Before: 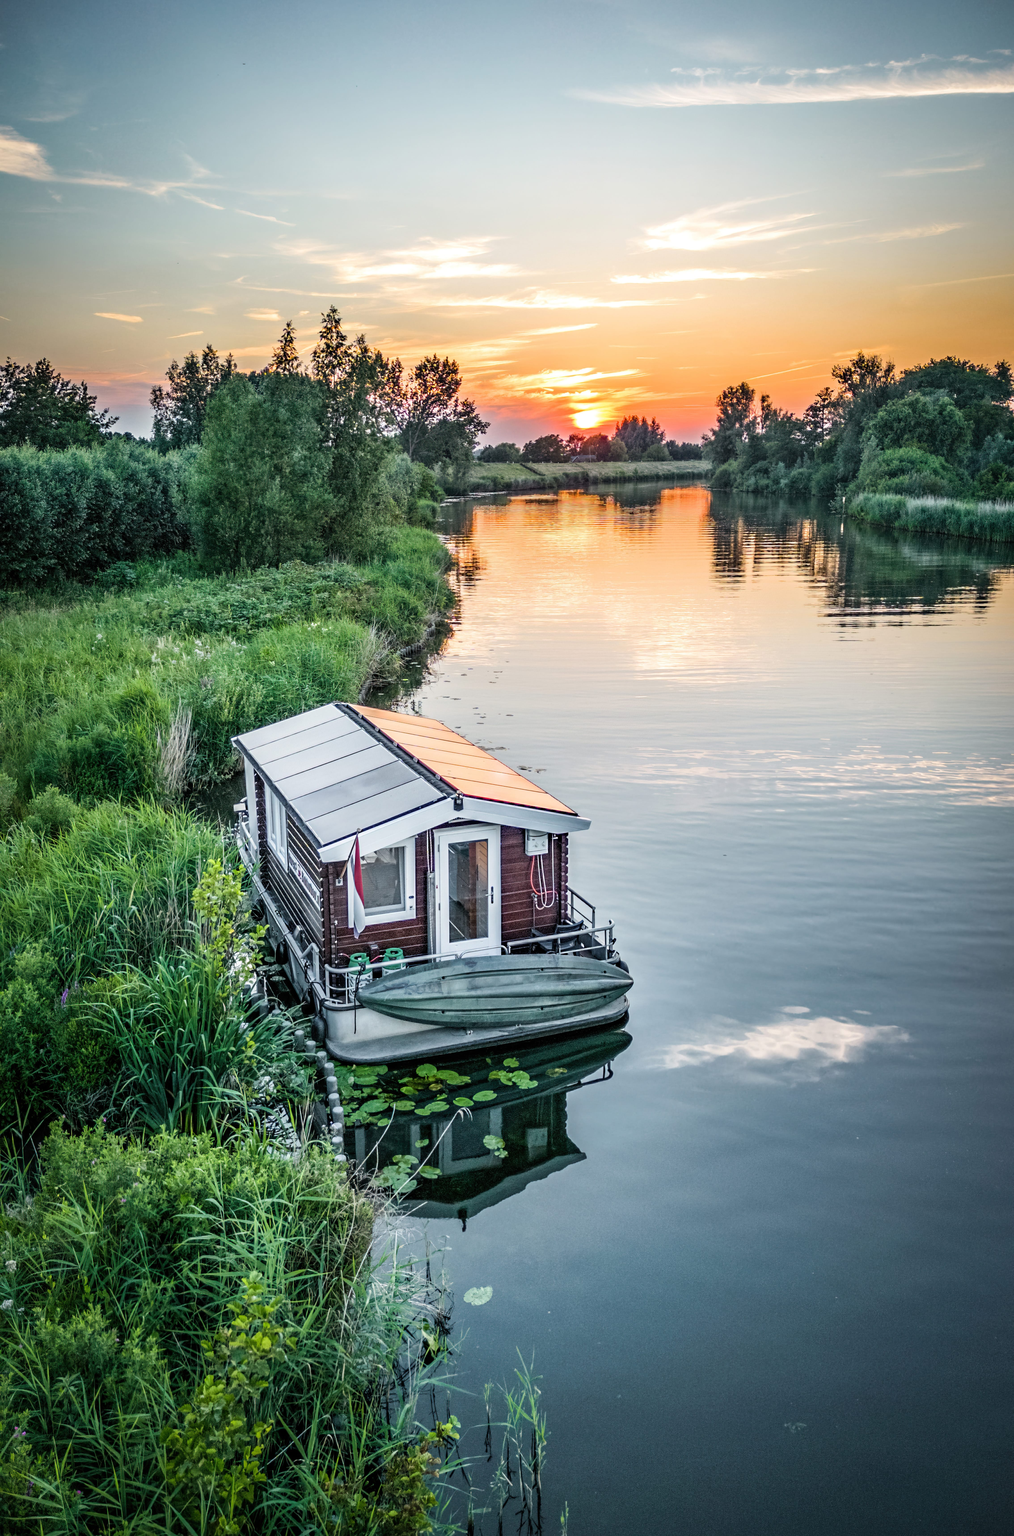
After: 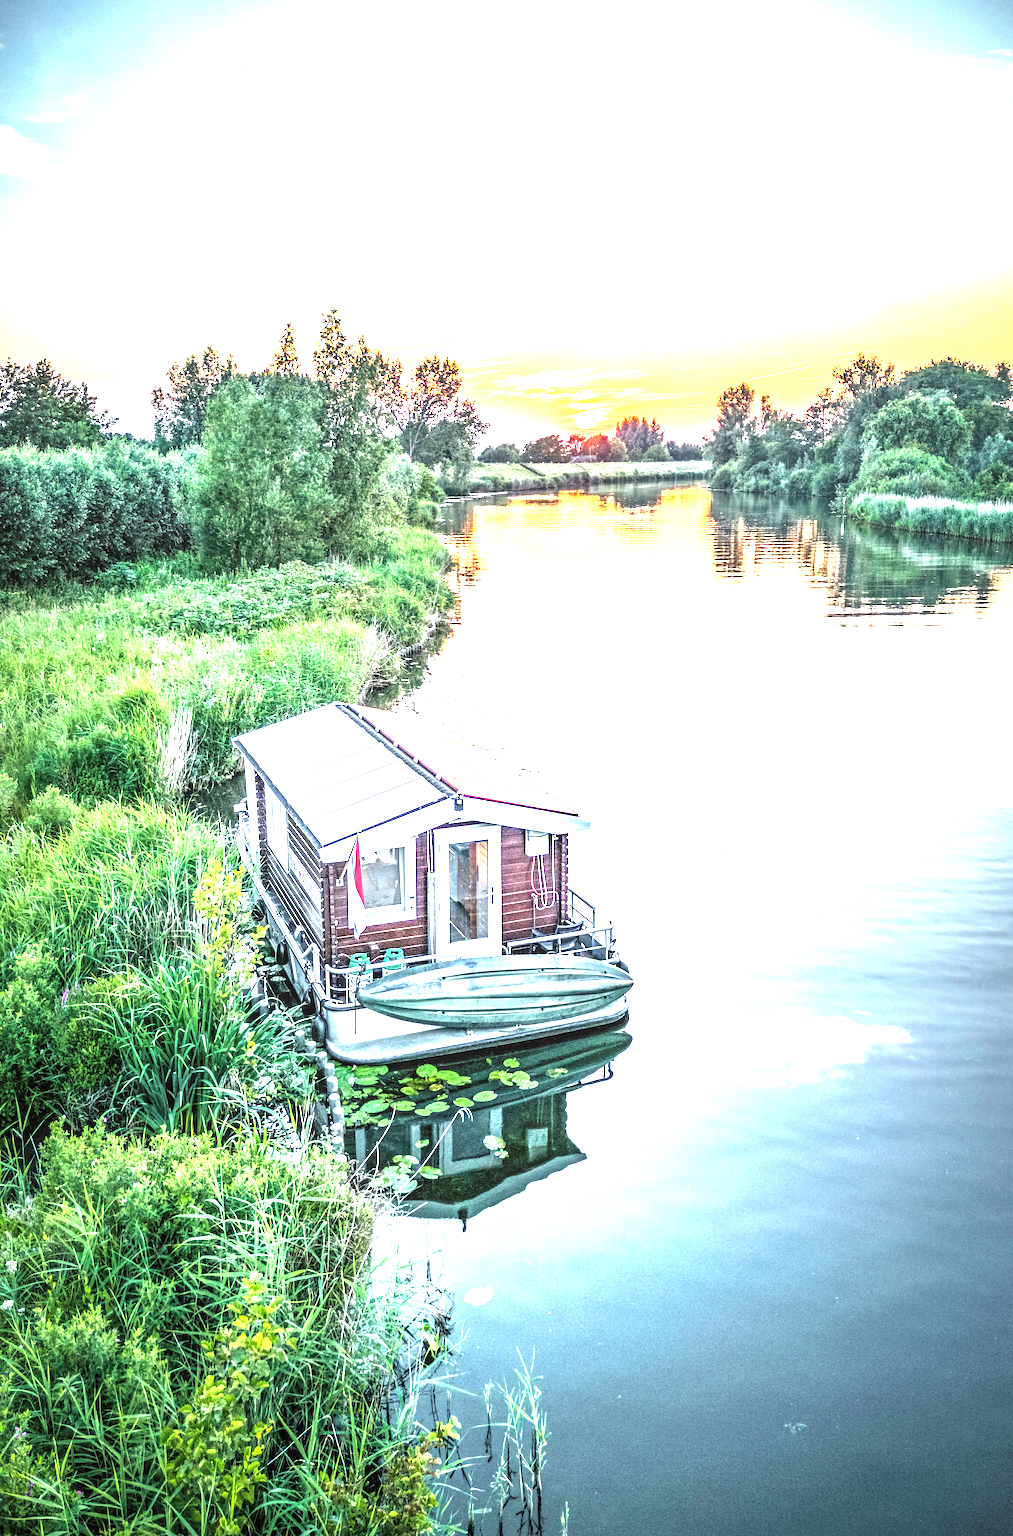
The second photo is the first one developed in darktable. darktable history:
tone equalizer: edges refinement/feathering 500, mask exposure compensation -1.57 EV, preserve details no
local contrast: on, module defaults
exposure: black level correction 0, exposure 2.132 EV, compensate exposure bias true, compensate highlight preservation false
